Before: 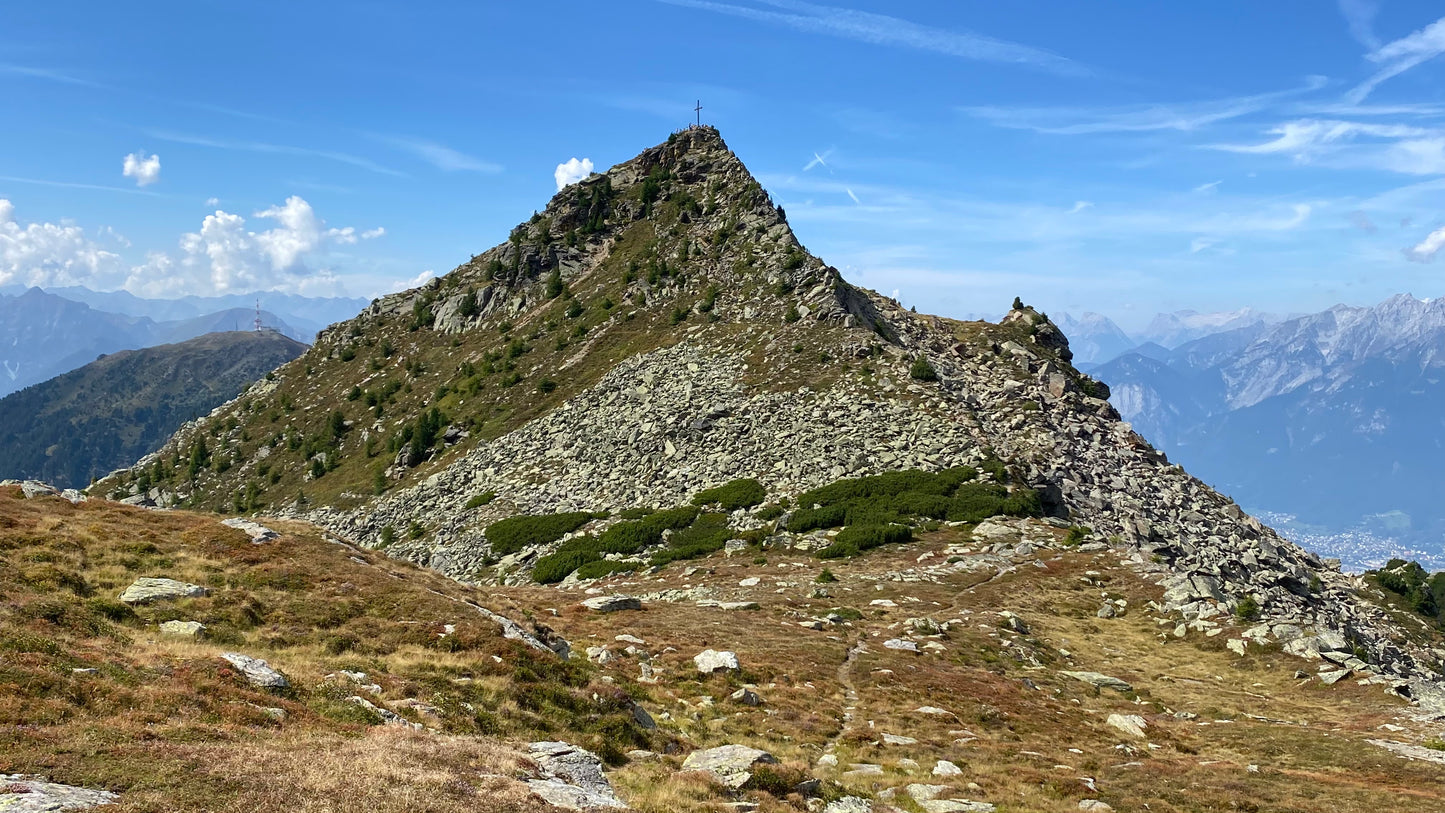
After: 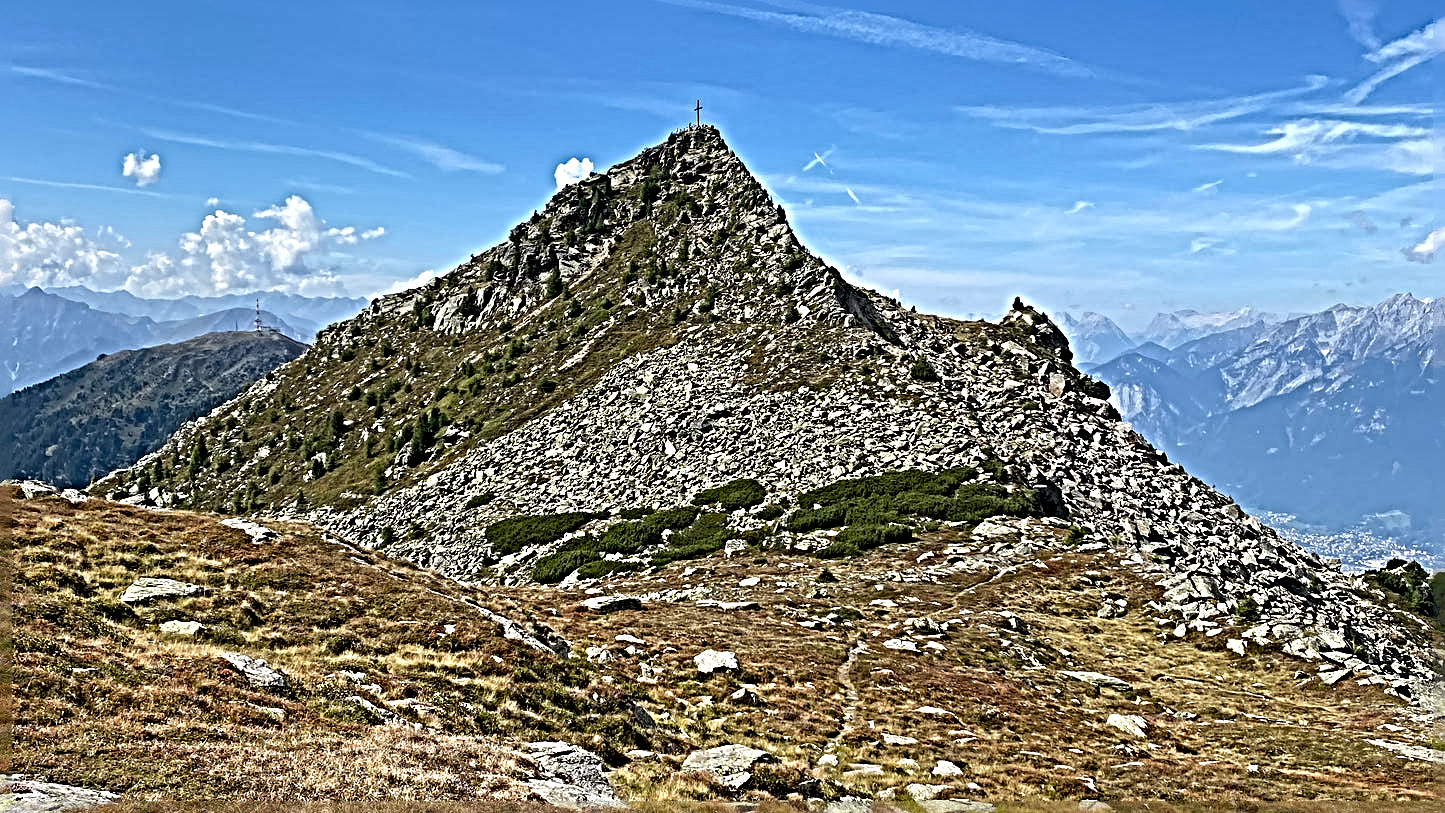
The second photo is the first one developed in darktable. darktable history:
sharpen: radius 6.287, amount 1.809, threshold 0.025
